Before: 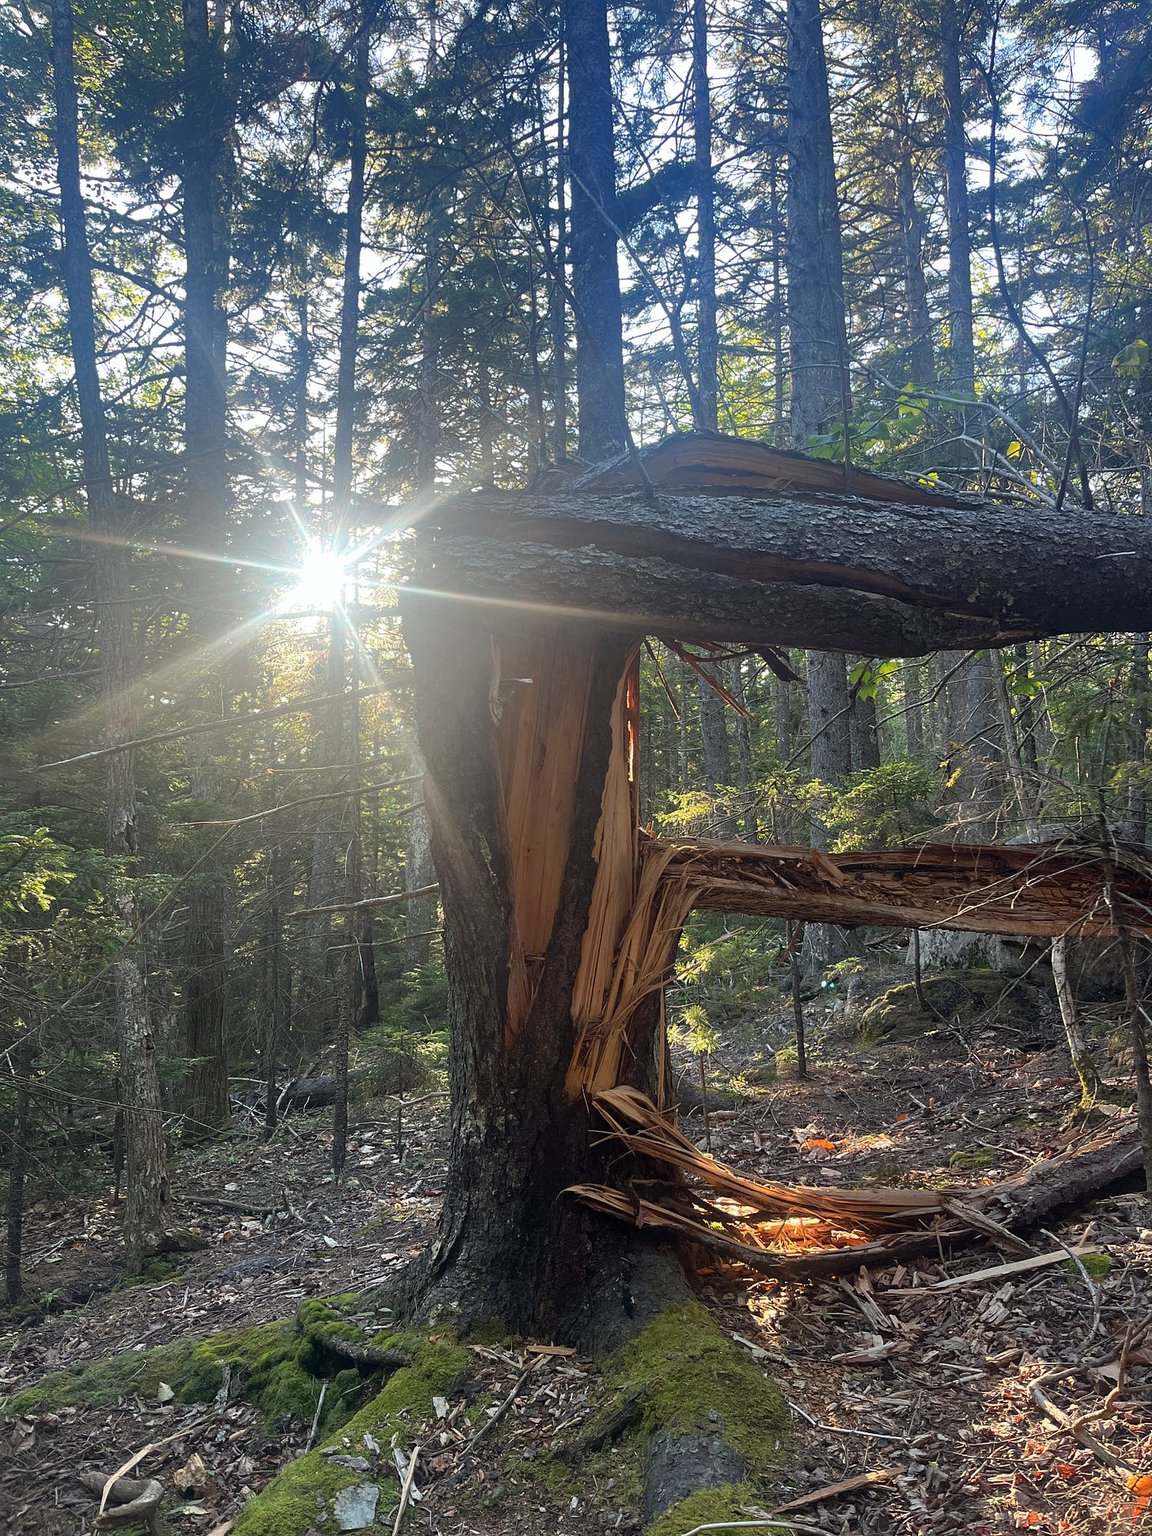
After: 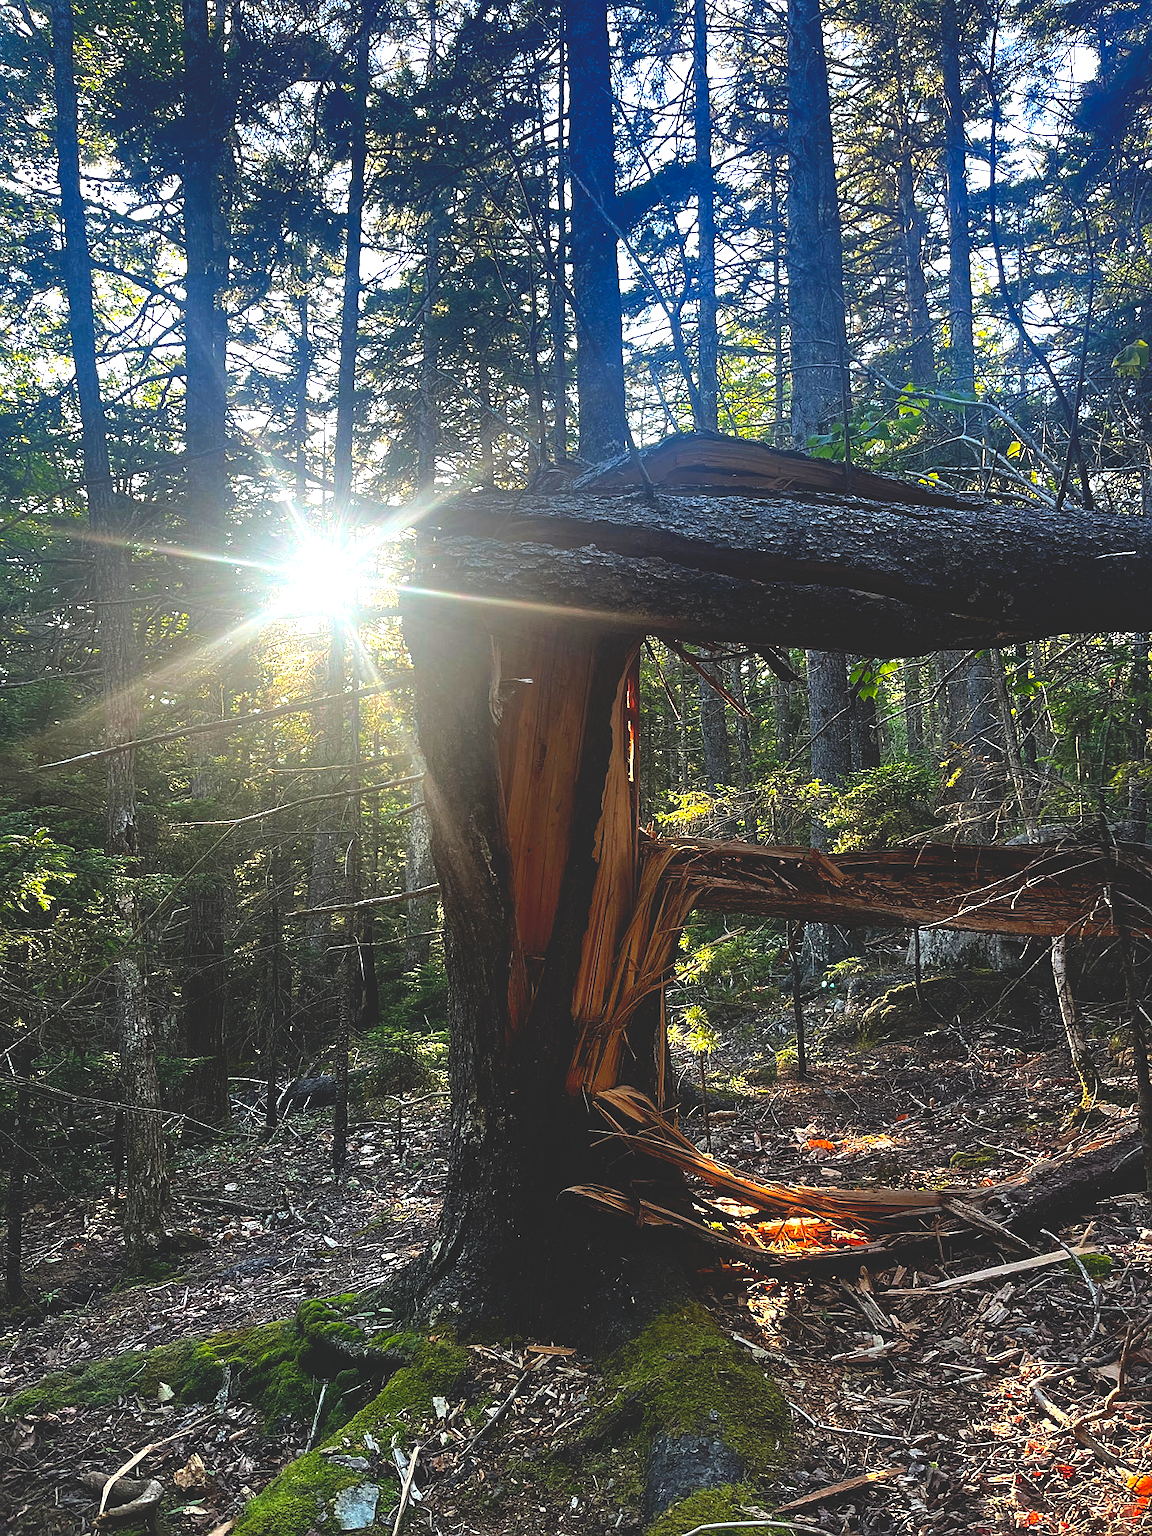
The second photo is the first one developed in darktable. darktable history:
contrast brightness saturation: contrast 0.039, saturation 0.152
sharpen: radius 1.492, amount 0.392, threshold 1.431
base curve: curves: ch0 [(0, 0.02) (0.083, 0.036) (1, 1)], preserve colors none
exposure: exposure 0.494 EV, compensate highlight preservation false
